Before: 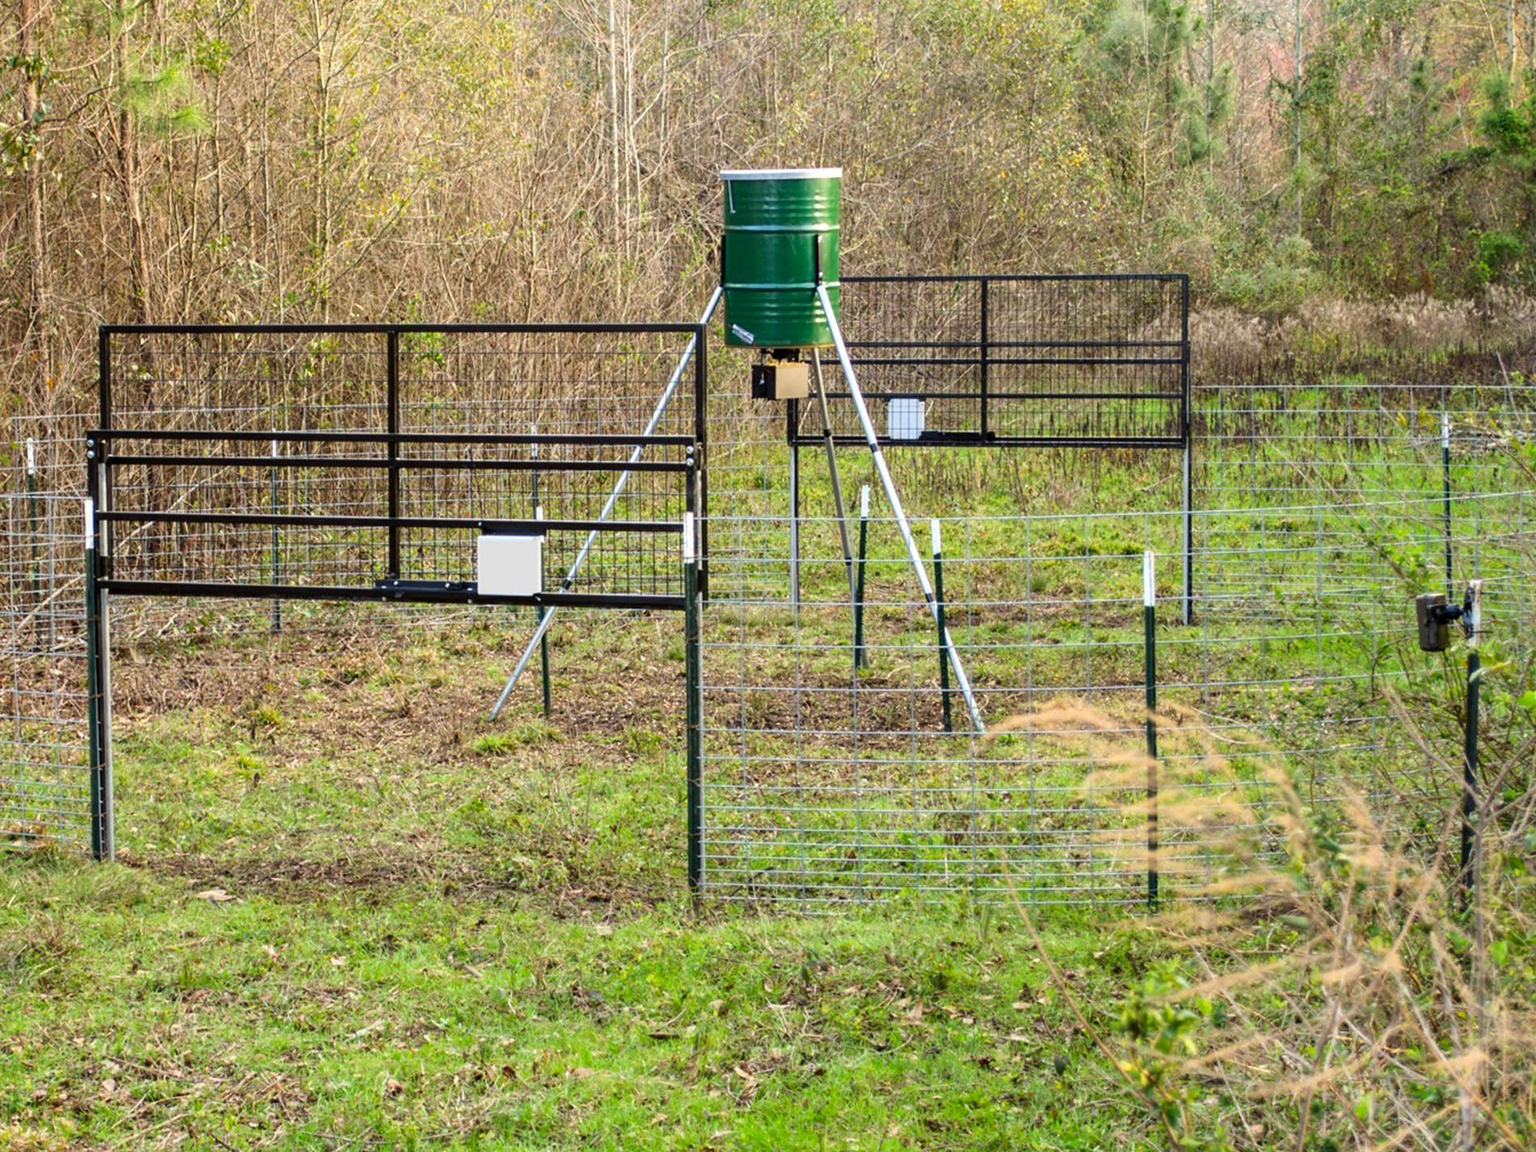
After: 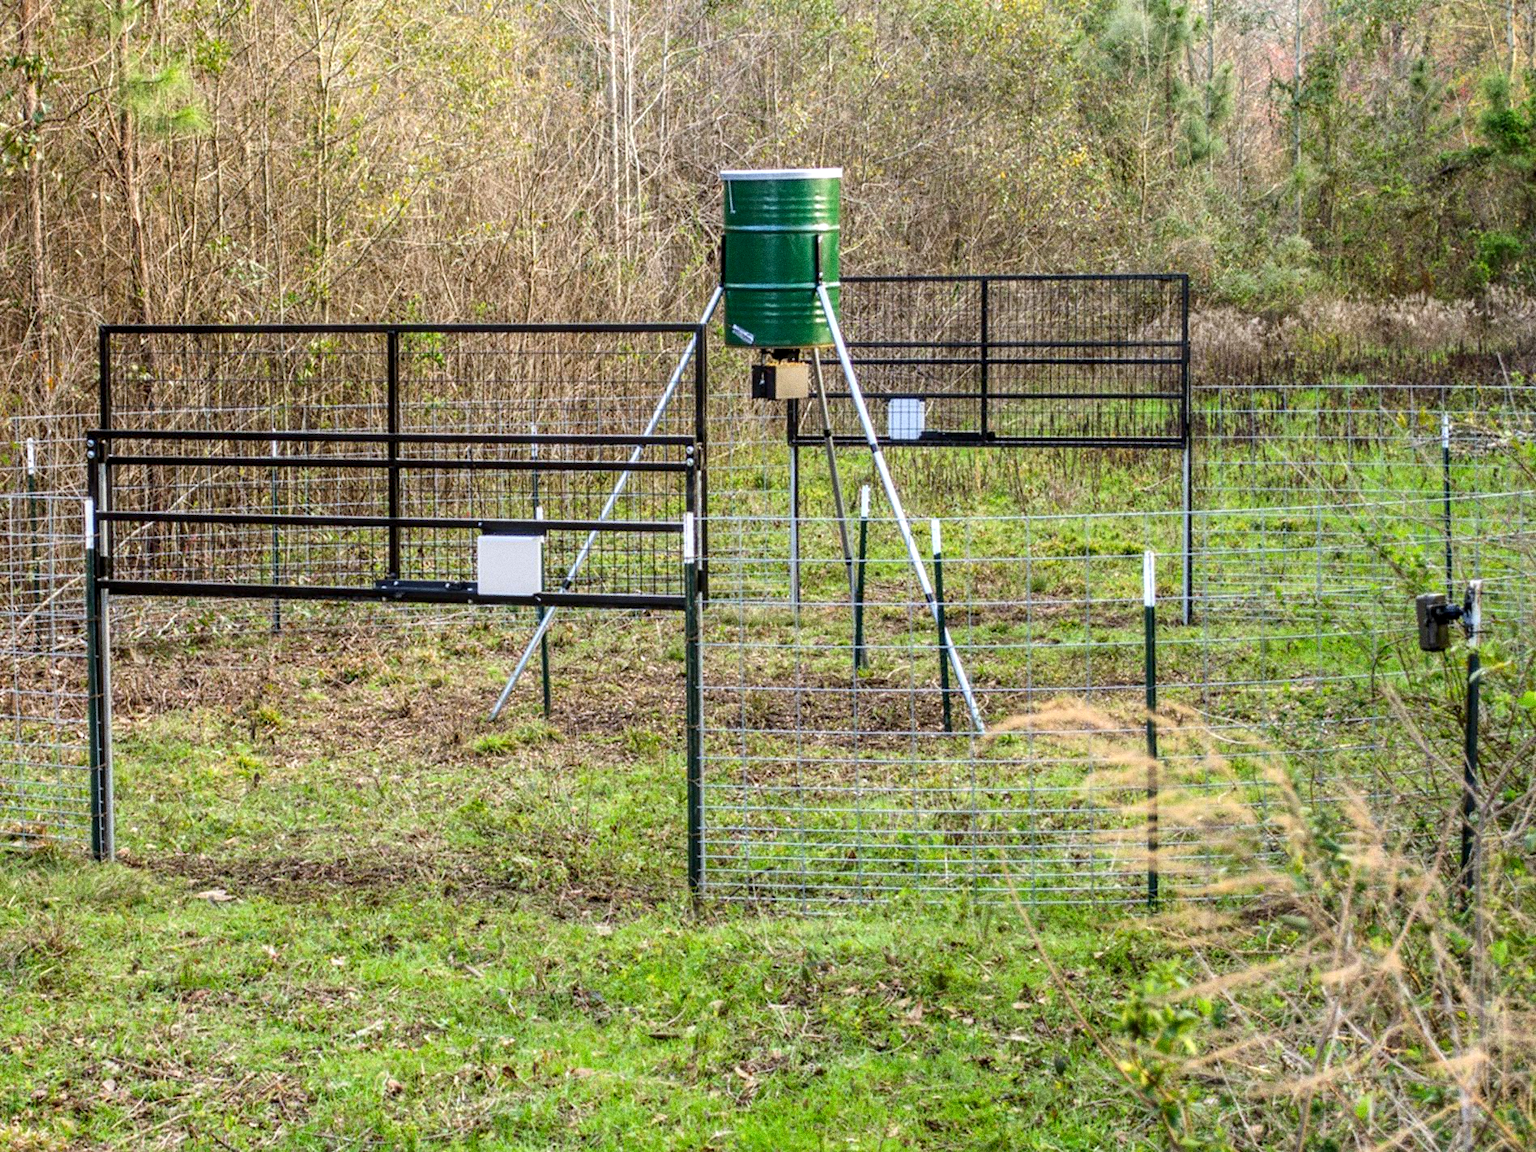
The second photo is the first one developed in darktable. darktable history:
local contrast: on, module defaults
white balance: red 0.984, blue 1.059
grain: coarseness 0.09 ISO, strength 40%
